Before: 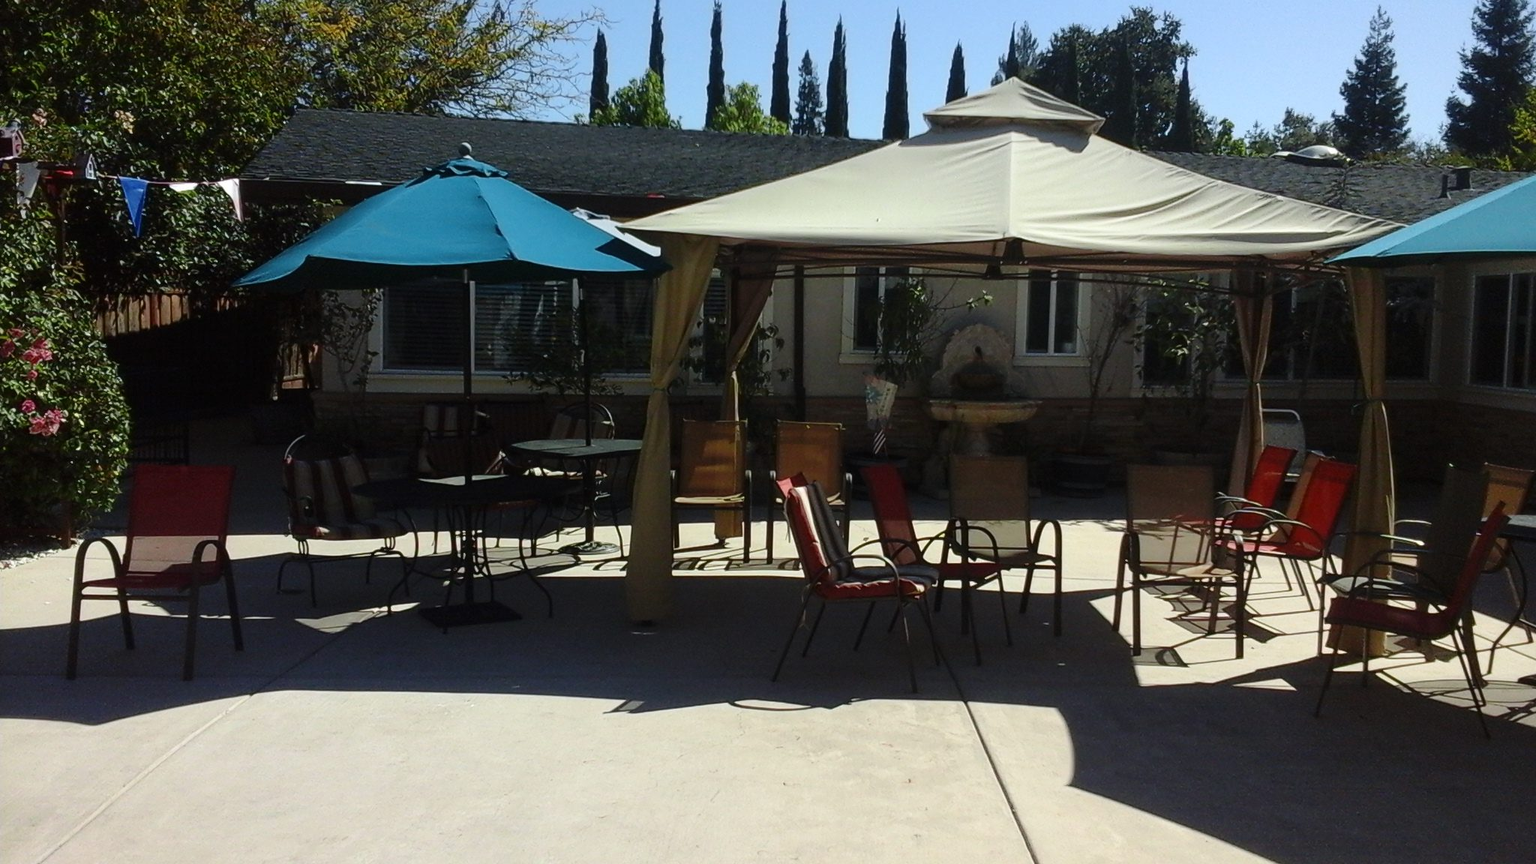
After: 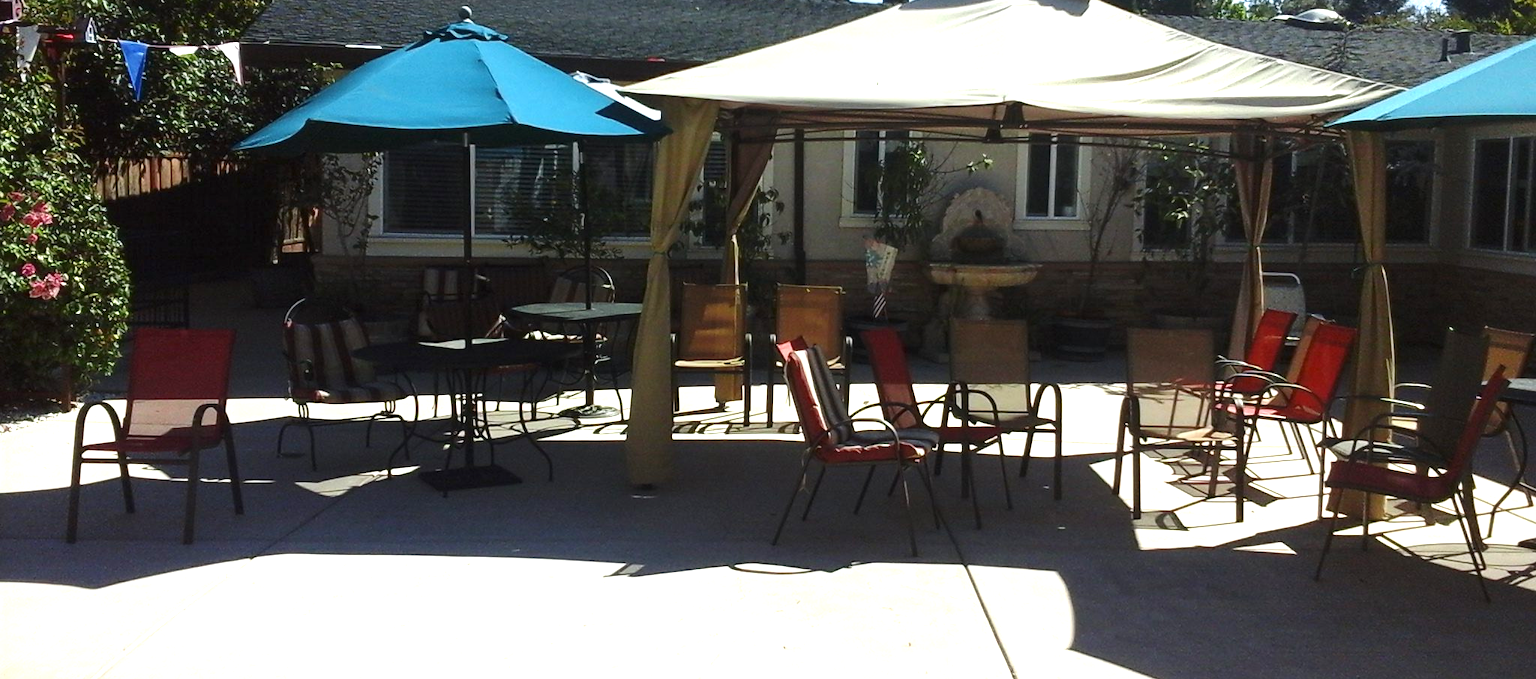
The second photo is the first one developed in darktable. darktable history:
crop and rotate: top 15.839%, bottom 5.51%
exposure: black level correction 0, exposure 0.951 EV, compensate exposure bias true, compensate highlight preservation false
